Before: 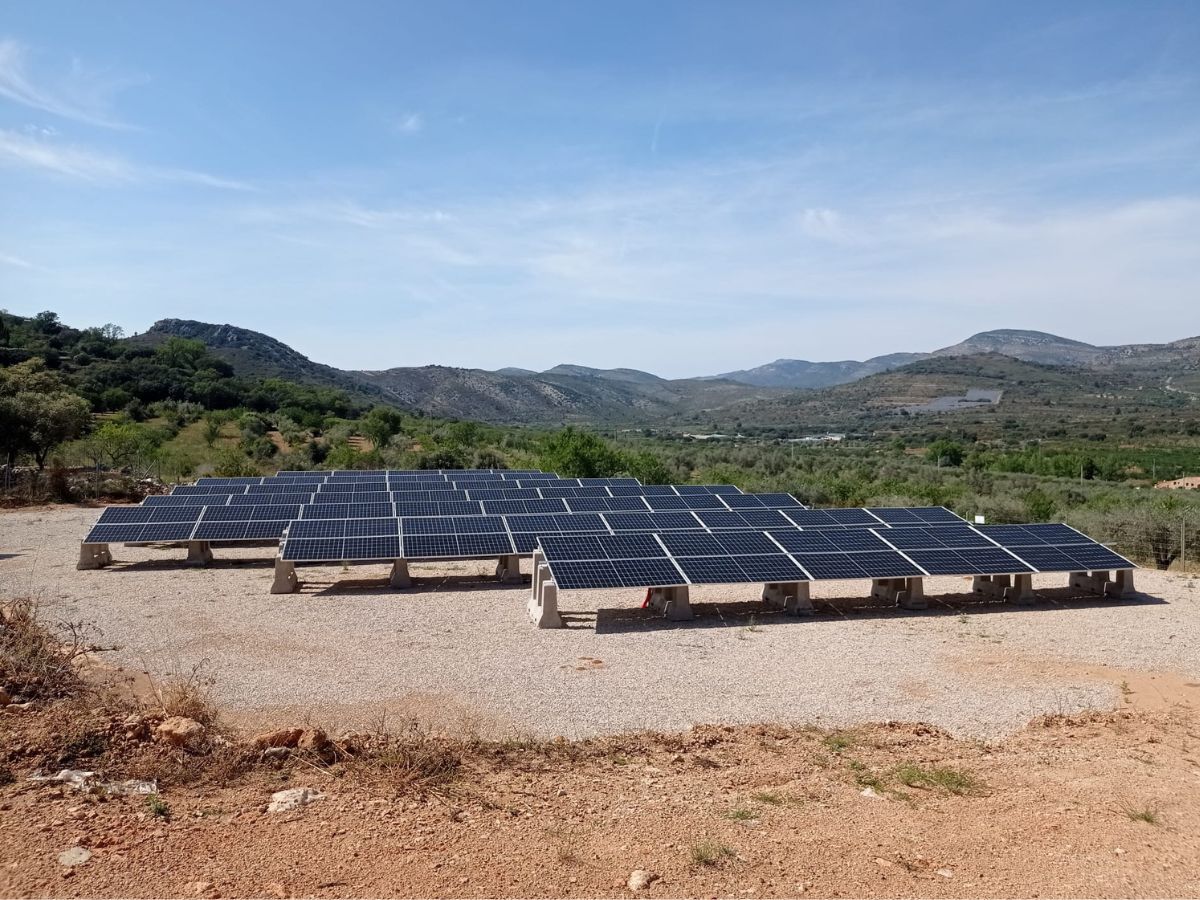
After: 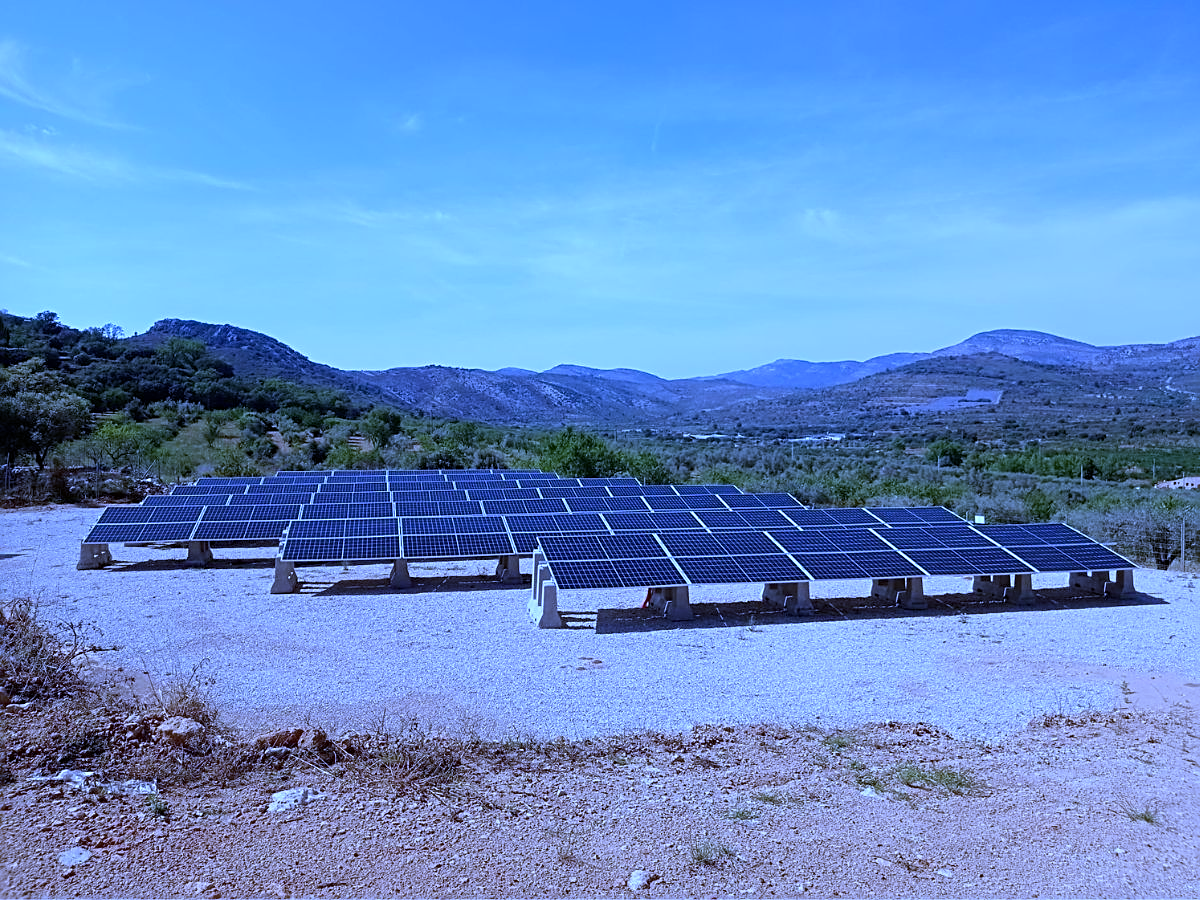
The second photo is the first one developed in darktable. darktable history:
color calibration: illuminant custom, x 0.373, y 0.388, temperature 4269.97 K
white balance: red 0.766, blue 1.537
sharpen: on, module defaults
